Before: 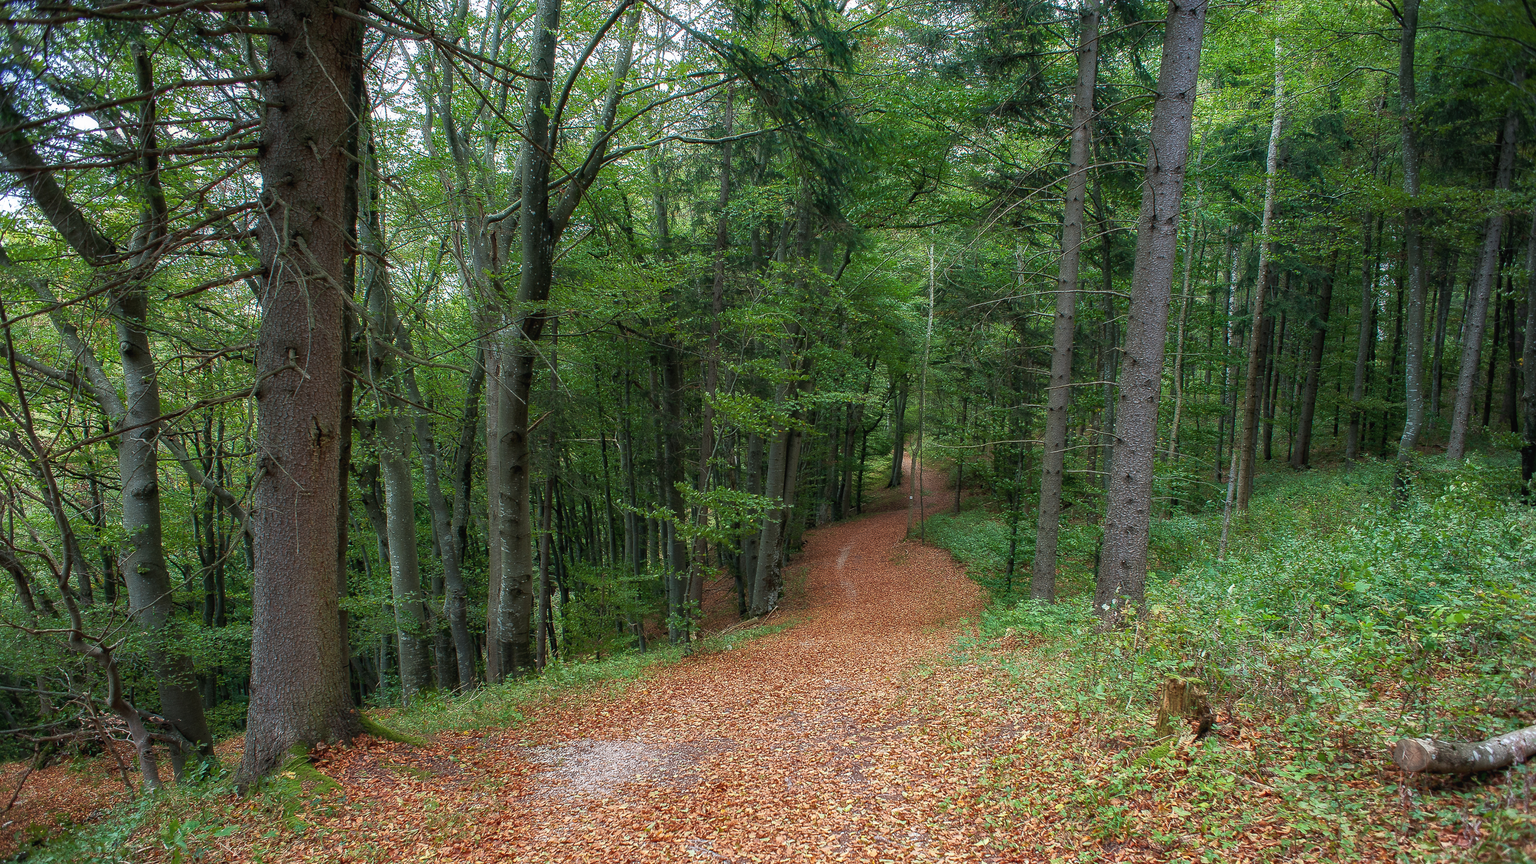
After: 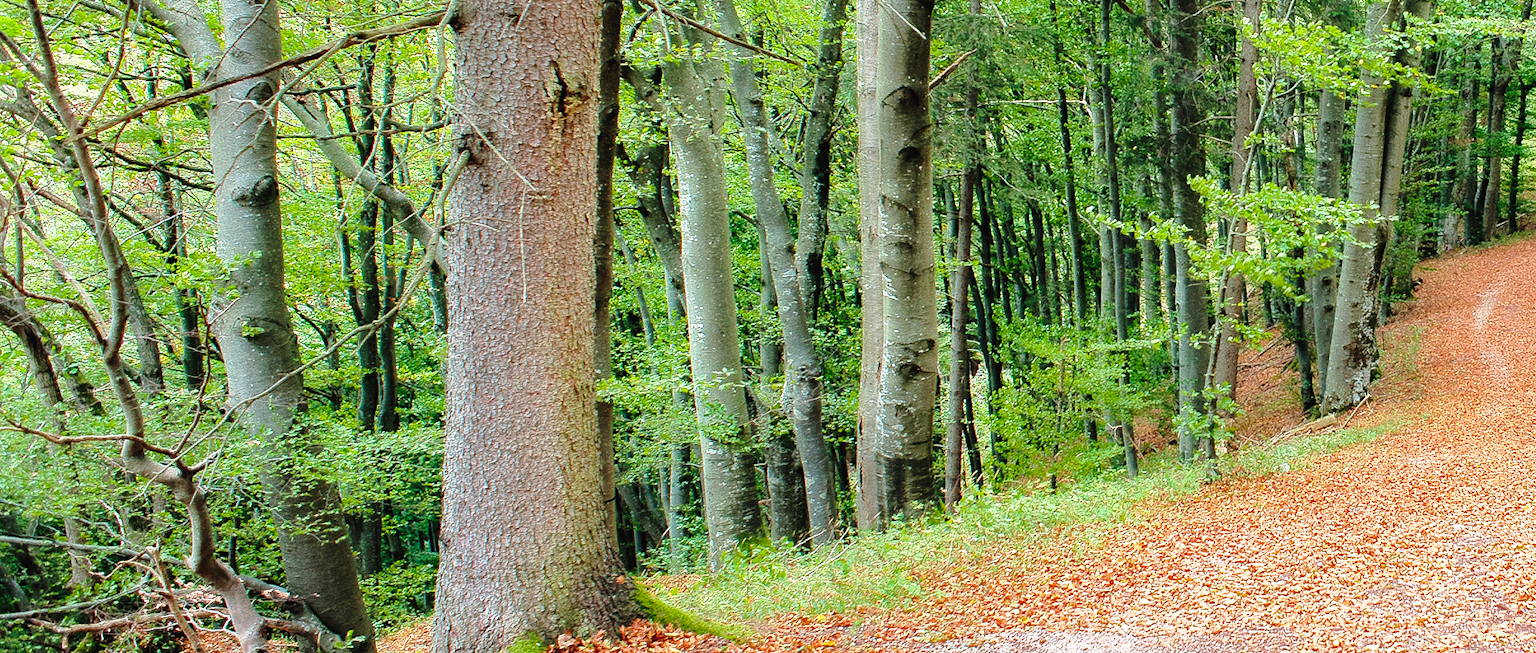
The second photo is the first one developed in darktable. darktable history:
tone equalizer: -7 EV 0.146 EV, -6 EV 0.57 EV, -5 EV 1.16 EV, -4 EV 1.36 EV, -3 EV 1.14 EV, -2 EV 0.6 EV, -1 EV 0.16 EV
crop: top 44.224%, right 43.211%, bottom 12.852%
base curve: curves: ch0 [(0, 0) (0.028, 0.03) (0.105, 0.232) (0.387, 0.748) (0.754, 0.968) (1, 1)], preserve colors none
contrast brightness saturation: contrast 0.095, brightness 0.01, saturation 0.019
